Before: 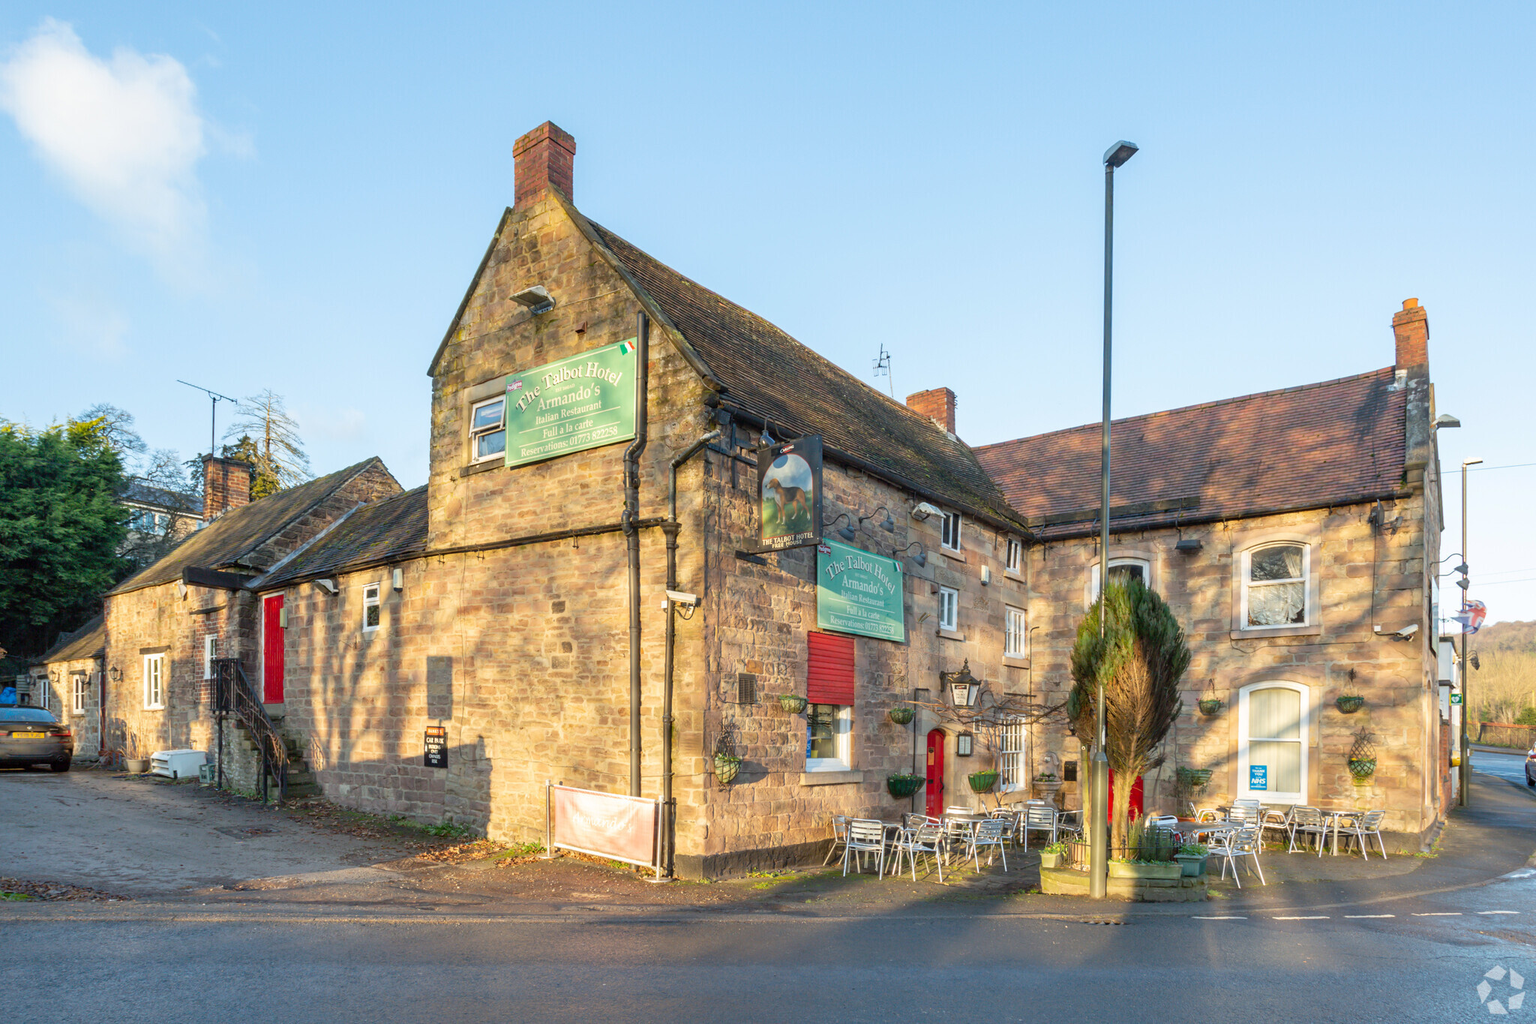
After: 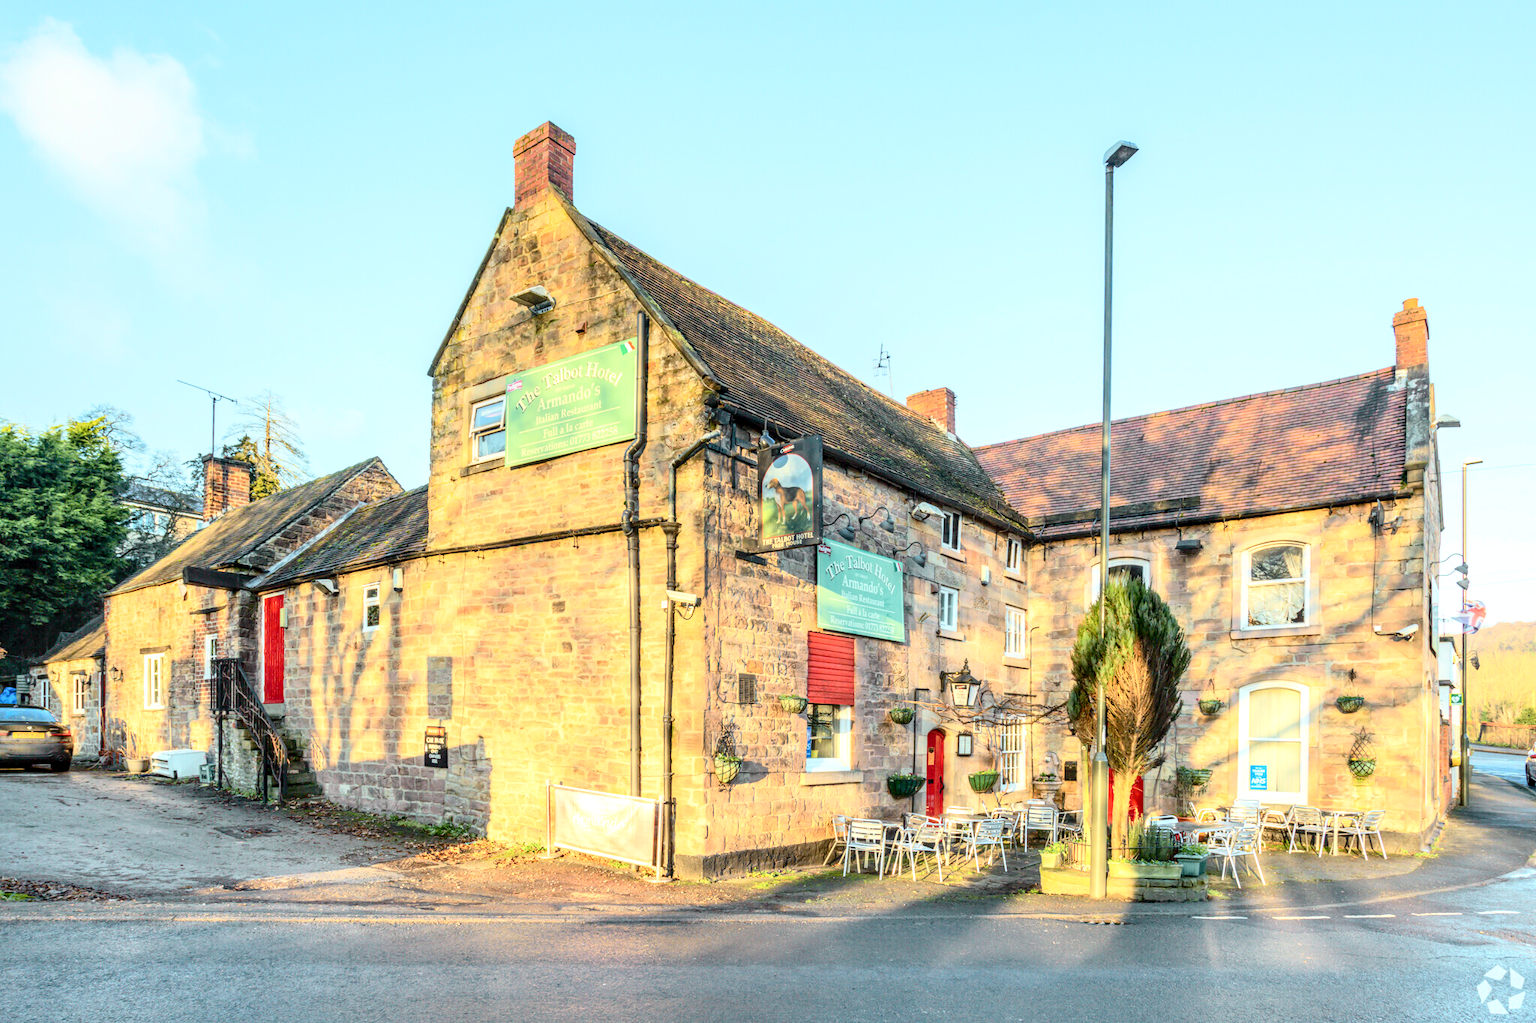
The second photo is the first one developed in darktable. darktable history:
local contrast: detail 142%
tone curve: curves: ch0 [(0, 0.028) (0.037, 0.05) (0.123, 0.108) (0.19, 0.164) (0.269, 0.247) (0.475, 0.533) (0.595, 0.695) (0.718, 0.823) (0.855, 0.913) (1, 0.982)]; ch1 [(0, 0) (0.243, 0.245) (0.427, 0.41) (0.493, 0.481) (0.505, 0.502) (0.536, 0.545) (0.56, 0.582) (0.611, 0.644) (0.769, 0.807) (1, 1)]; ch2 [(0, 0) (0.249, 0.216) (0.349, 0.321) (0.424, 0.442) (0.476, 0.483) (0.498, 0.499) (0.517, 0.519) (0.532, 0.55) (0.569, 0.608) (0.614, 0.661) (0.706, 0.75) (0.808, 0.809) (0.991, 0.968)], color space Lab, independent channels, preserve colors none
contrast brightness saturation: contrast 0.14, brightness 0.21
